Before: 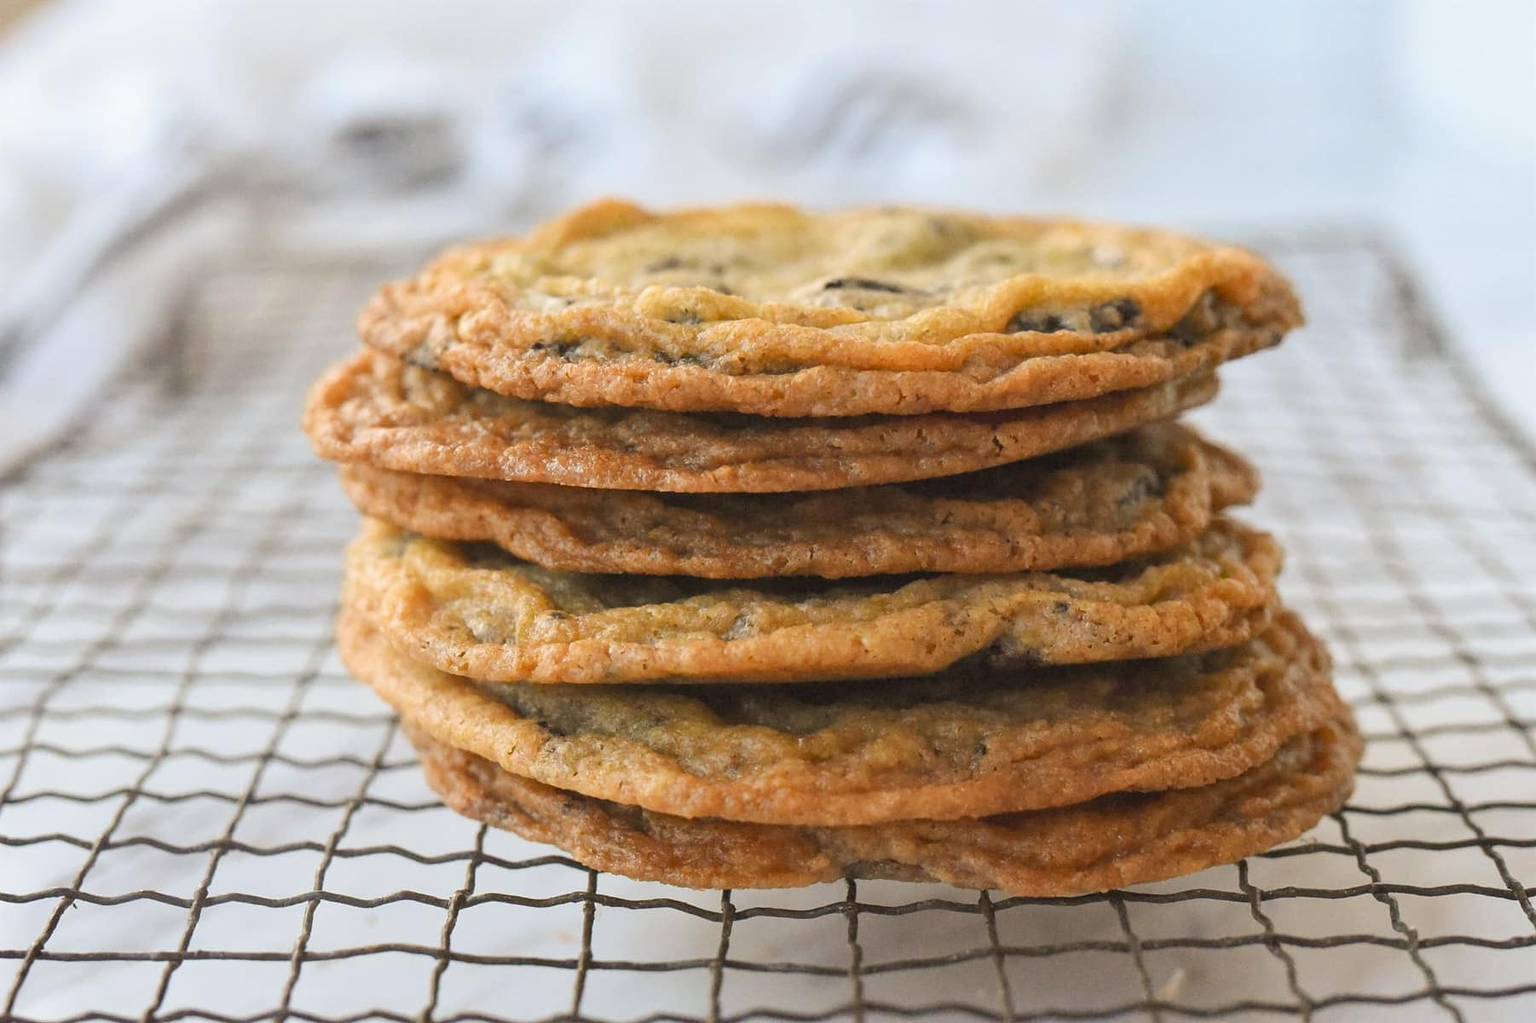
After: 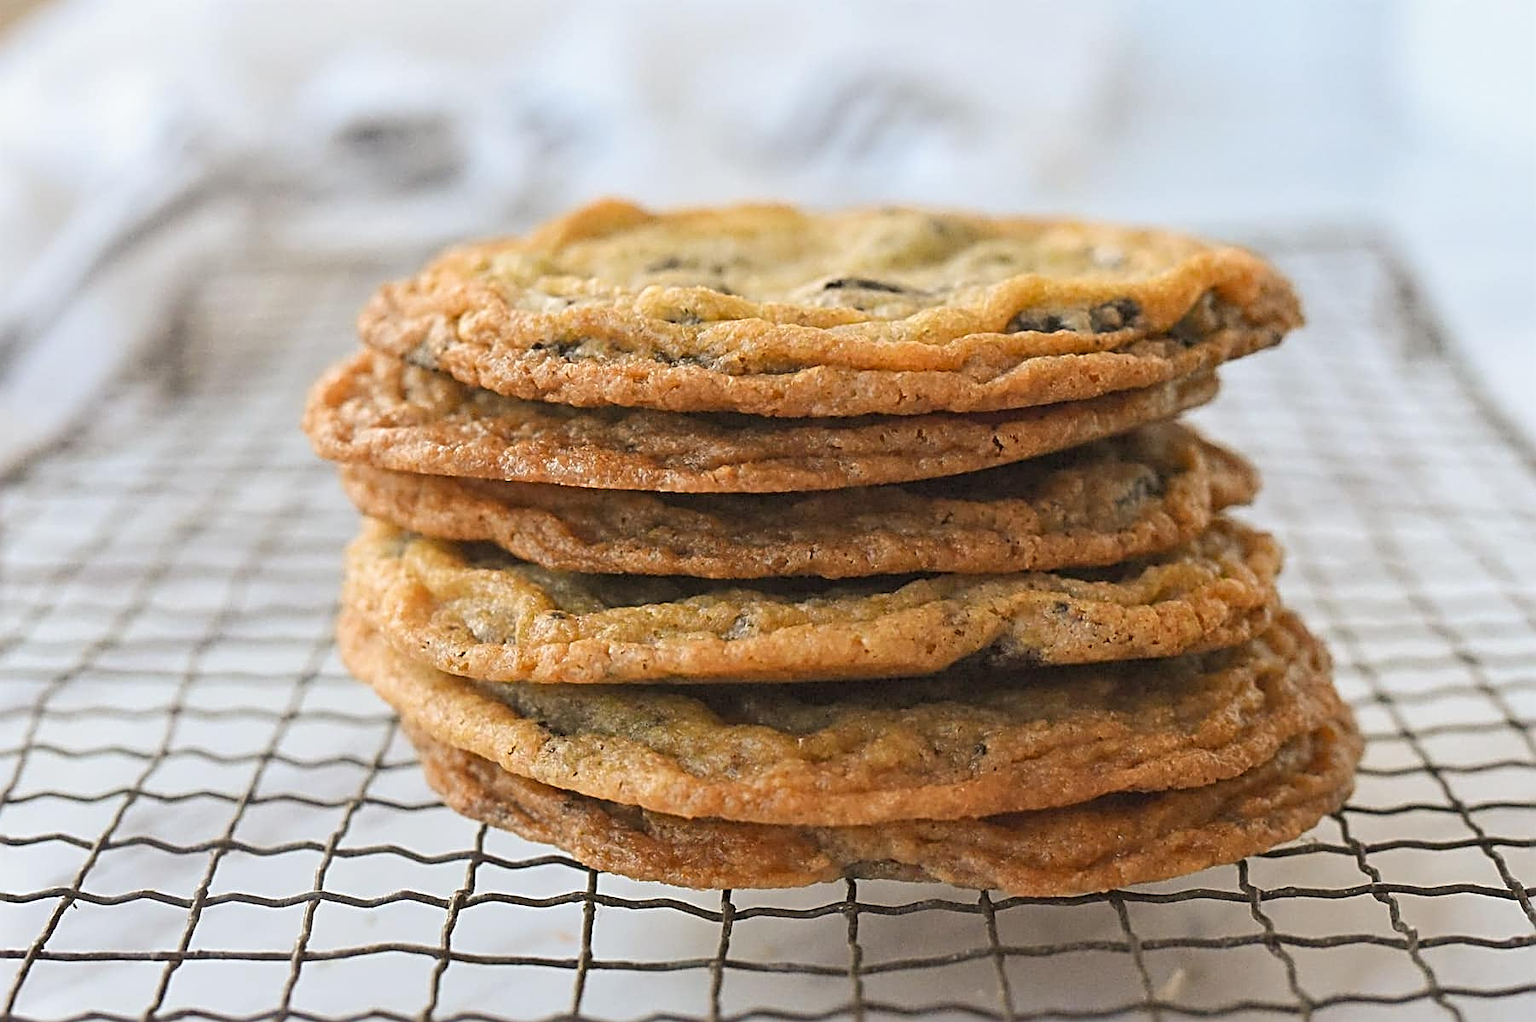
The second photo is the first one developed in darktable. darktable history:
sharpen: radius 3.044, amount 0.754
